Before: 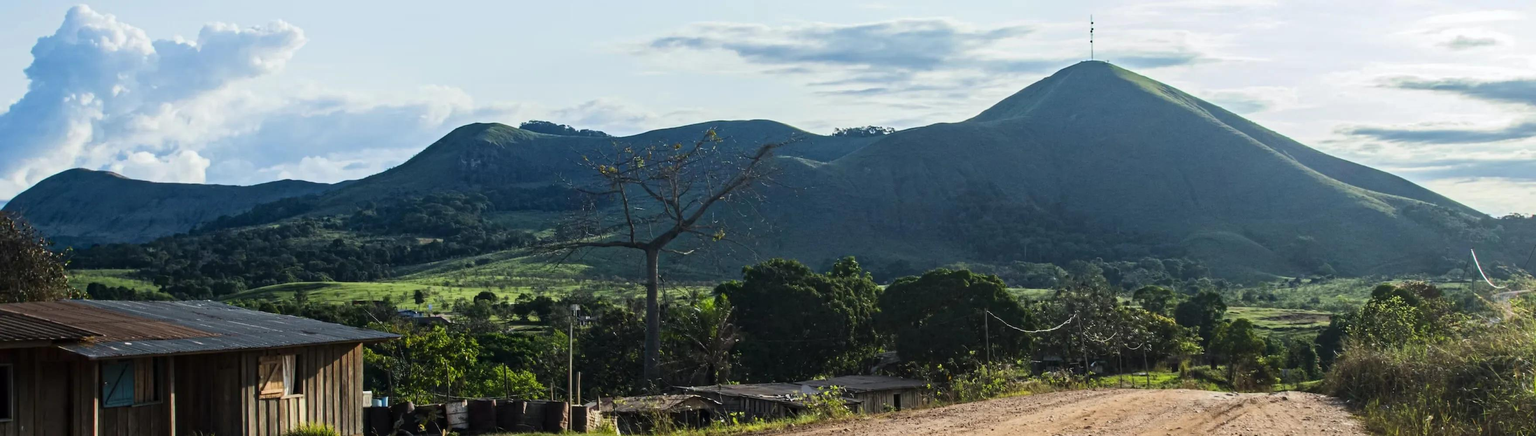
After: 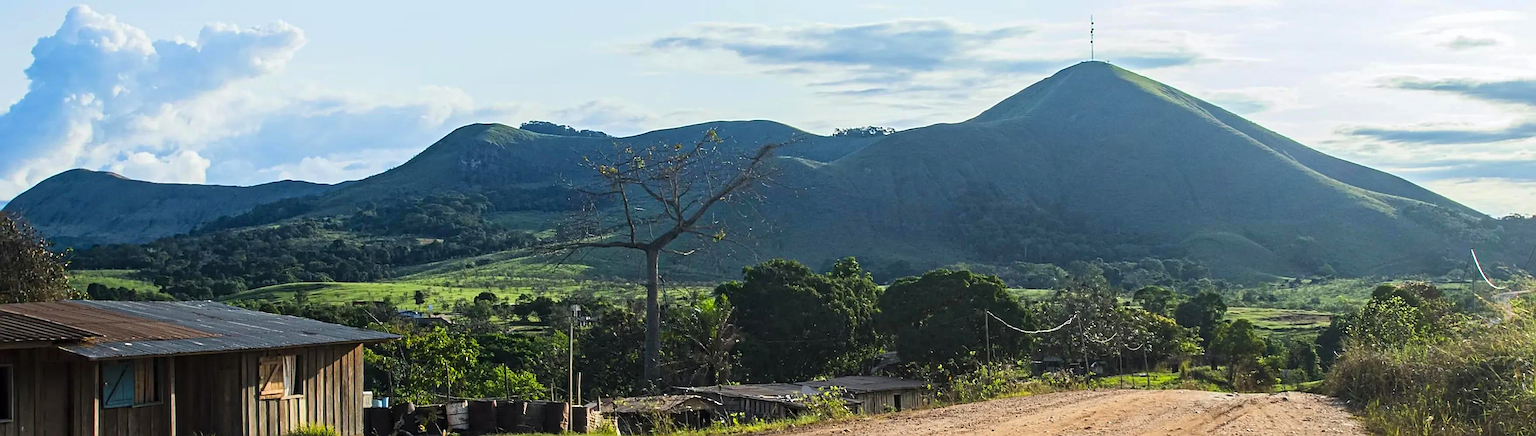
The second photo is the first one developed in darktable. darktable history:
contrast brightness saturation: brightness 0.09, saturation 0.19
sharpen: amount 0.75
